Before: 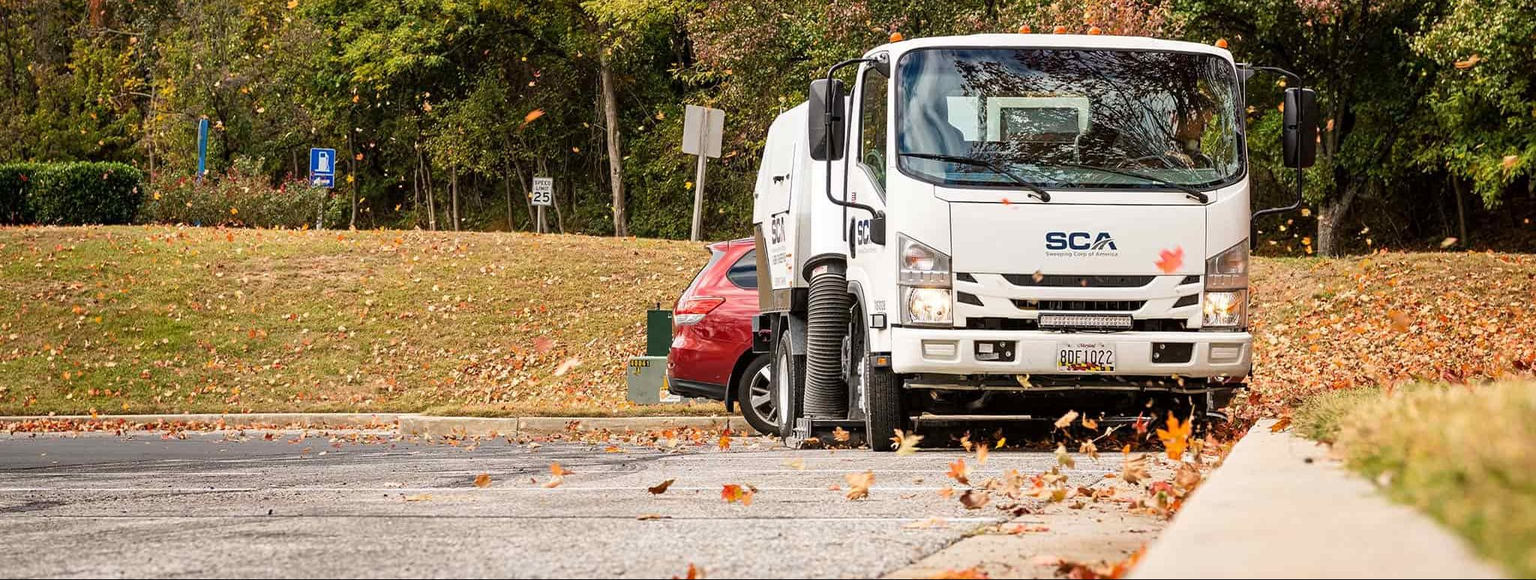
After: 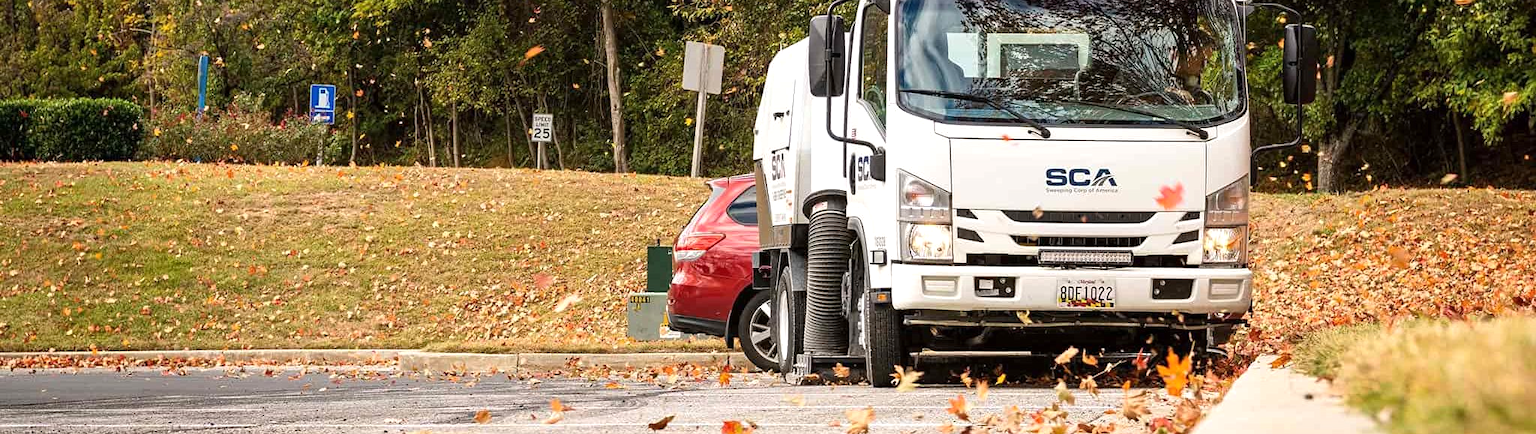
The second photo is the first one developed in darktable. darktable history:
exposure: exposure 0.236 EV, compensate highlight preservation false
crop: top 11.038%, bottom 13.962%
